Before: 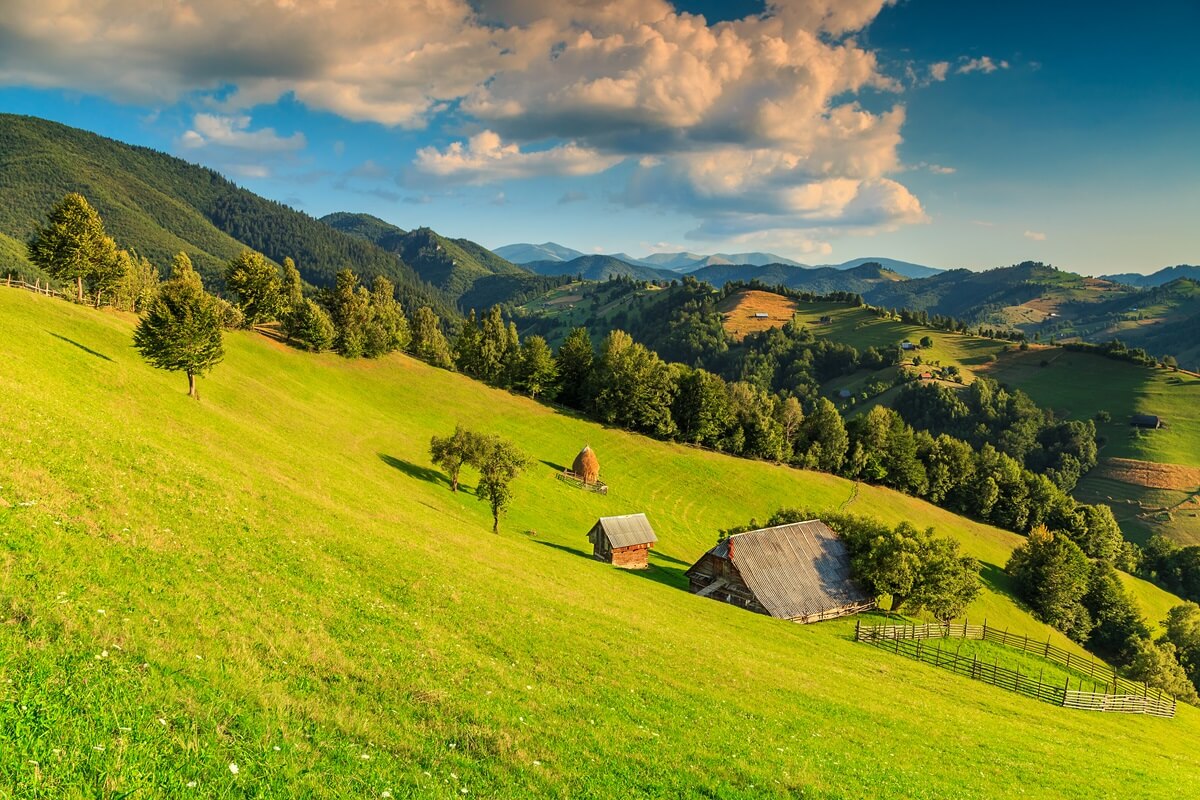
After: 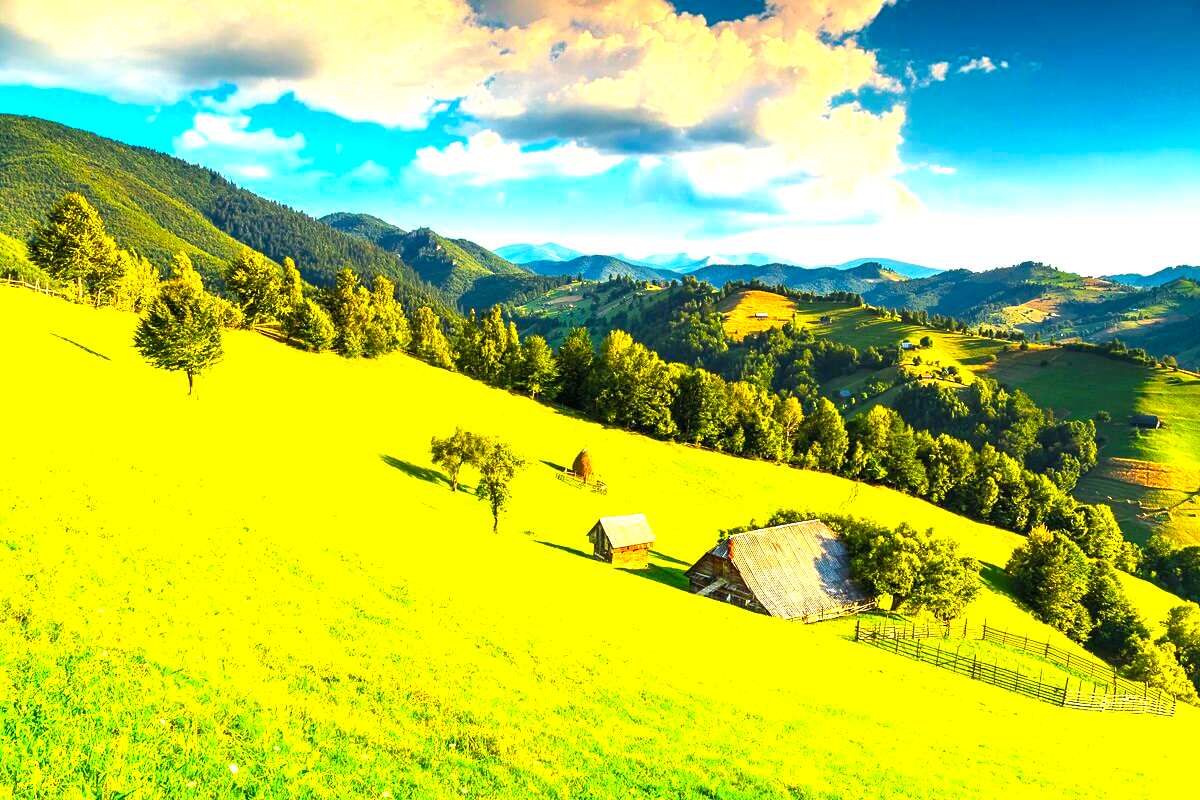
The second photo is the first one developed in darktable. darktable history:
color balance rgb: linear chroma grading › global chroma 9%, perceptual saturation grading › global saturation 36%, perceptual brilliance grading › global brilliance 15%, perceptual brilliance grading › shadows -35%, global vibrance 15%
exposure: black level correction 0, exposure 1.2 EV, compensate highlight preservation false
white balance: red 0.982, blue 1.018
